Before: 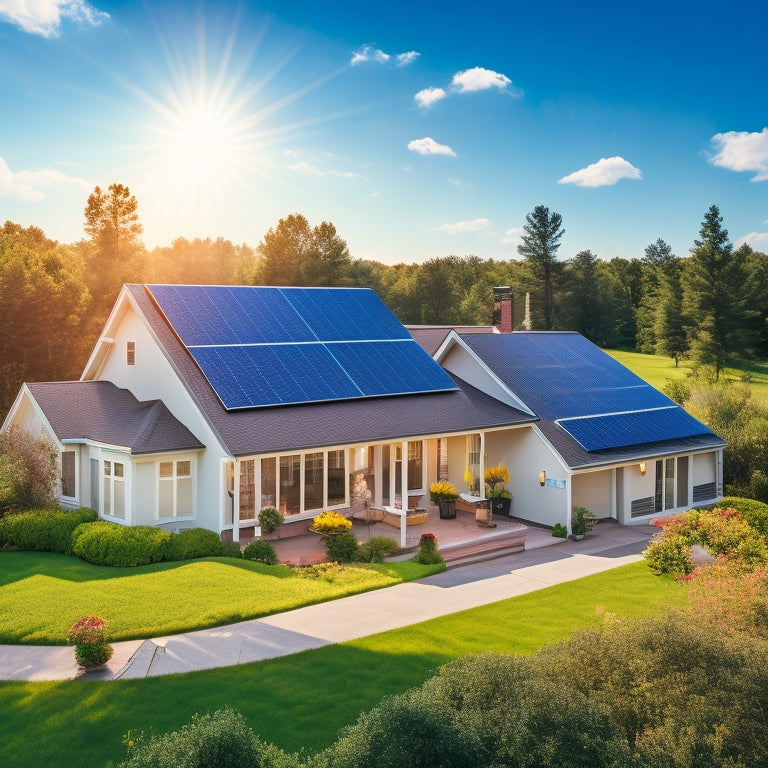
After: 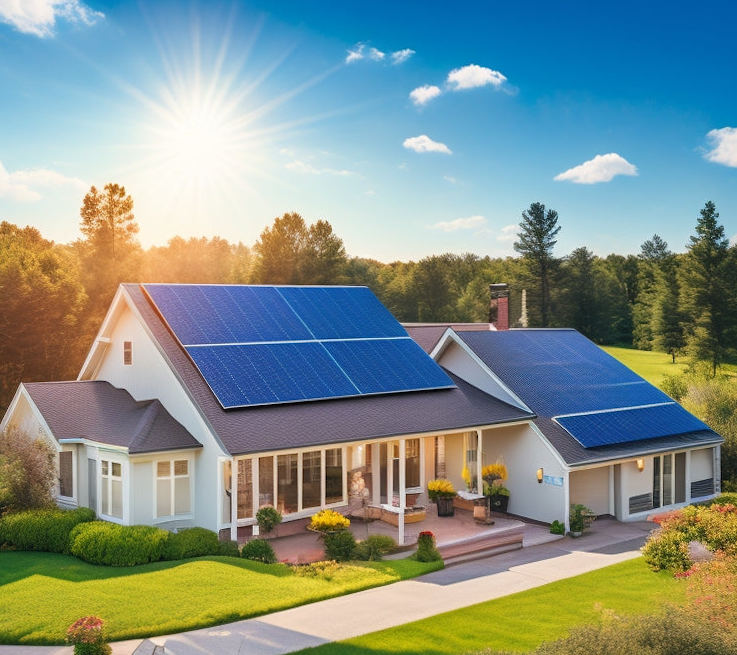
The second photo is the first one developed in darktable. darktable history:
crop and rotate: angle 0.355°, left 0.204%, right 3.131%, bottom 14.166%
